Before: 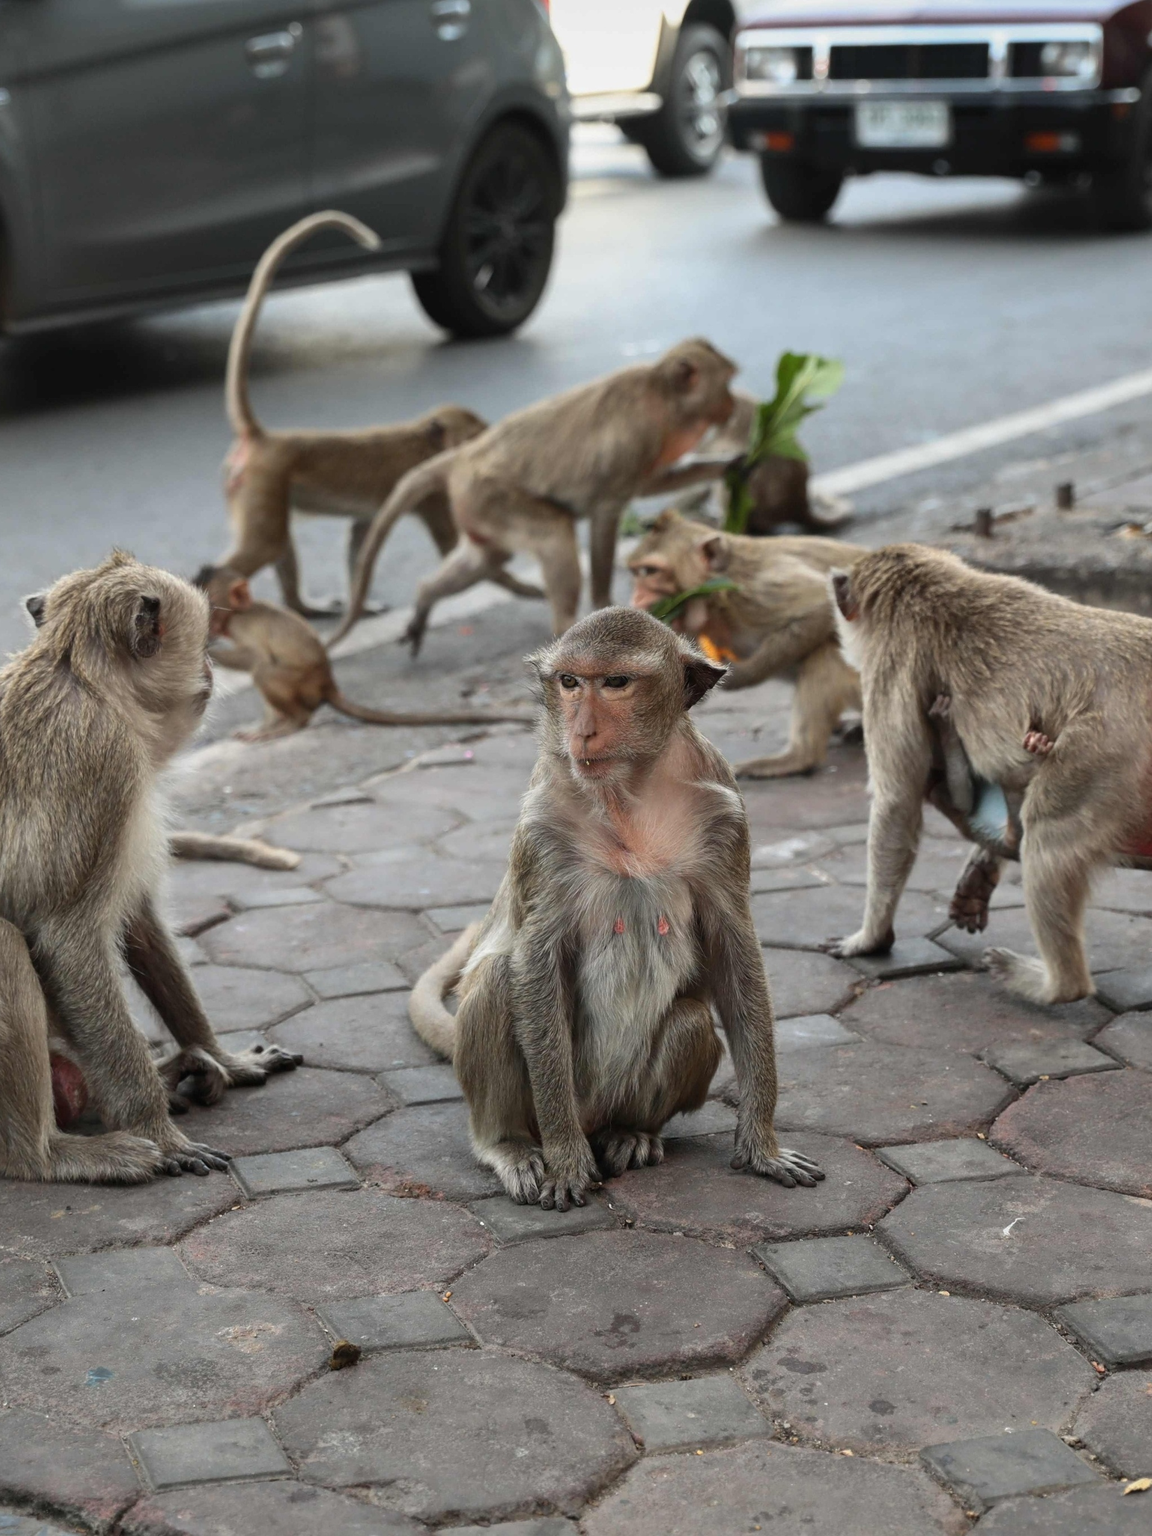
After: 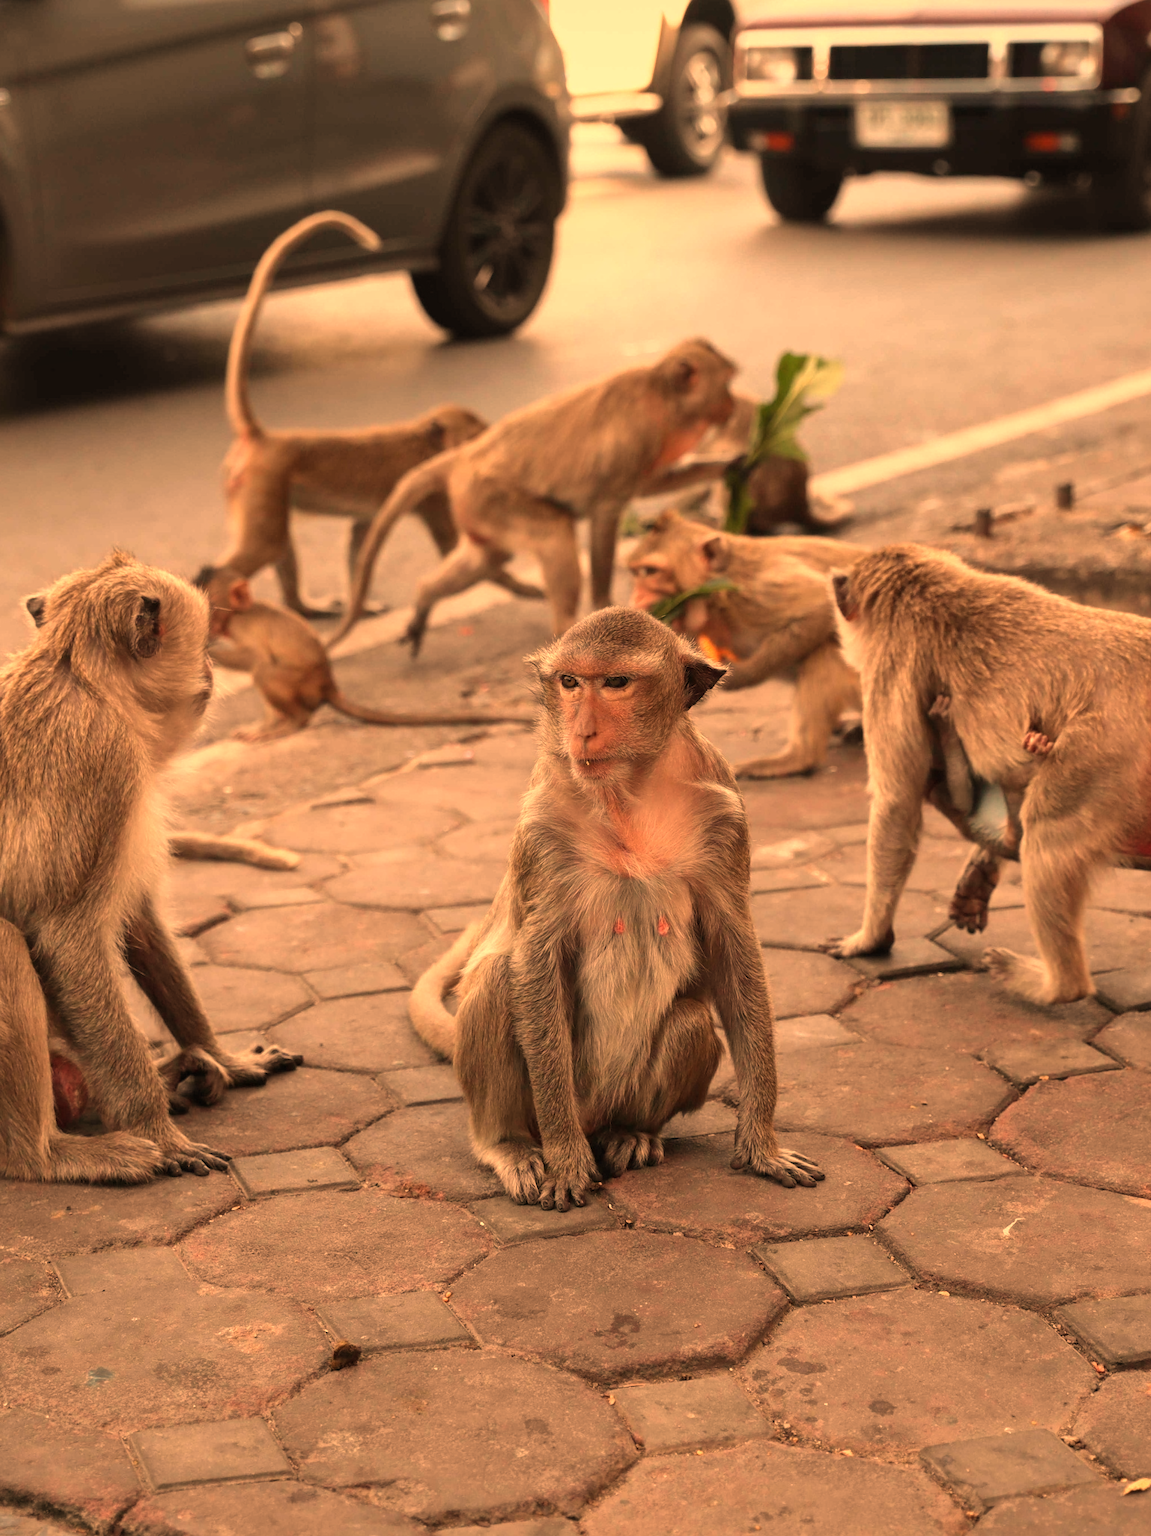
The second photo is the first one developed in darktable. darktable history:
tone equalizer: -8 EV -1.84 EV, -7 EV -1.16 EV, -6 EV -1.62 EV, smoothing diameter 25%, edges refinement/feathering 10, preserve details guided filter
white balance: red 1.467, blue 0.684
